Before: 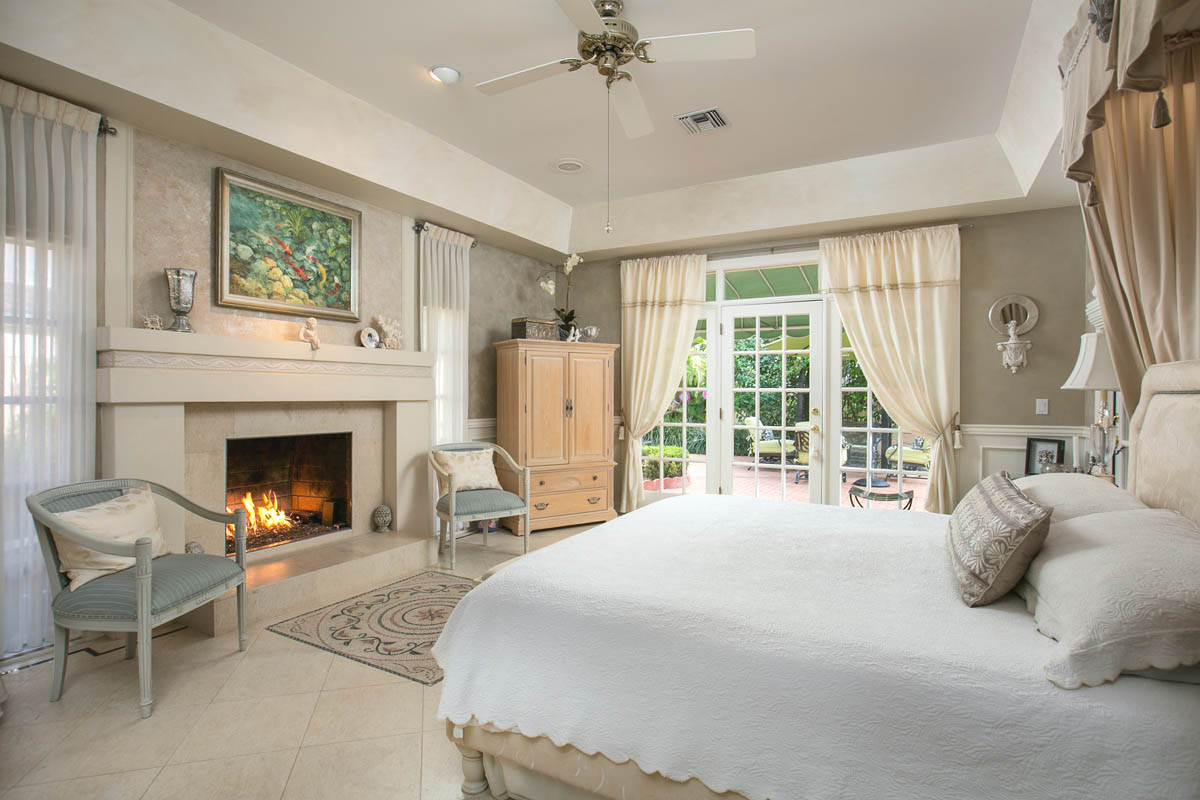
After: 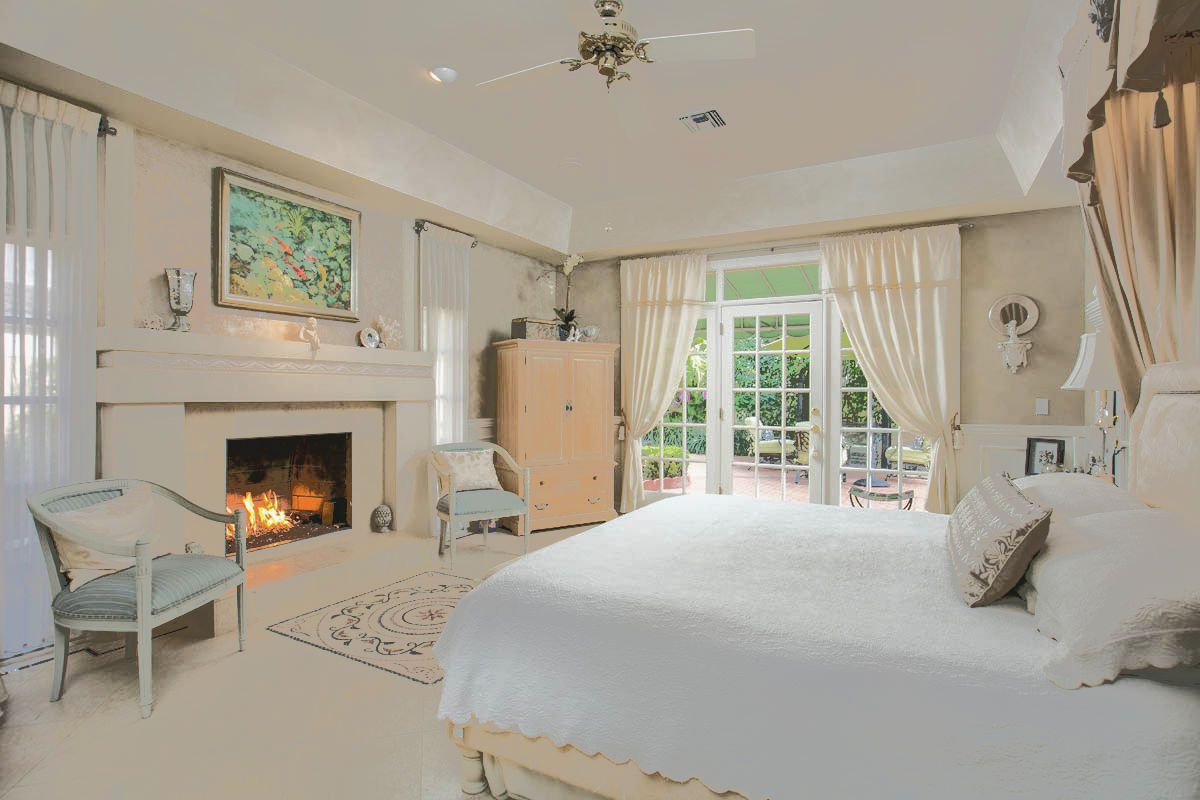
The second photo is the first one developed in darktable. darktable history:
contrast brightness saturation: contrast -0.1, saturation -0.084
tone equalizer: -7 EV -0.598 EV, -6 EV 1.03 EV, -5 EV -0.439 EV, -4 EV 0.445 EV, -3 EV 0.422 EV, -2 EV 0.169 EV, -1 EV -0.173 EV, +0 EV -0.382 EV, edges refinement/feathering 500, mask exposure compensation -1.57 EV, preserve details no
